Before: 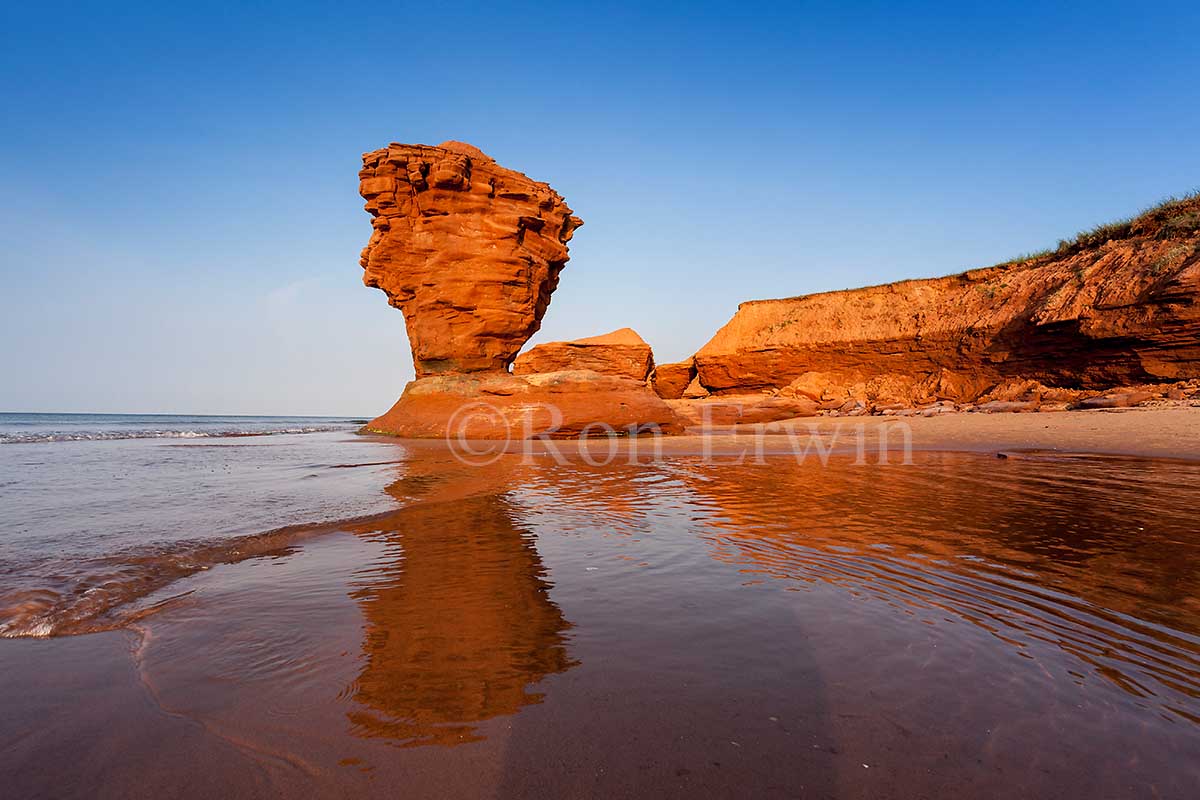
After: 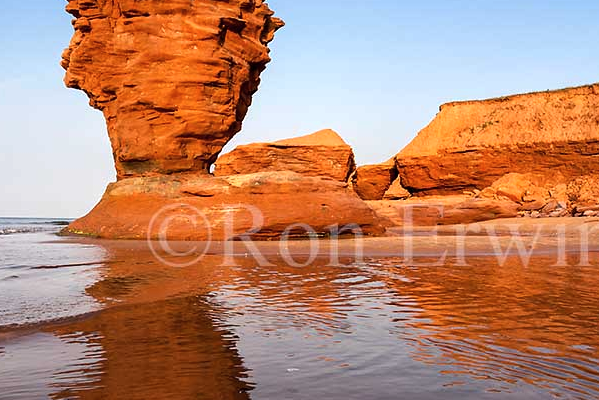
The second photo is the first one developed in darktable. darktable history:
tone equalizer: -8 EV -0.417 EV, -7 EV -0.389 EV, -6 EV -0.333 EV, -5 EV -0.222 EV, -3 EV 0.222 EV, -2 EV 0.333 EV, -1 EV 0.389 EV, +0 EV 0.417 EV, edges refinement/feathering 500, mask exposure compensation -1.57 EV, preserve details no
contrast brightness saturation: saturation -0.05
crop: left 25%, top 25%, right 25%, bottom 25%
